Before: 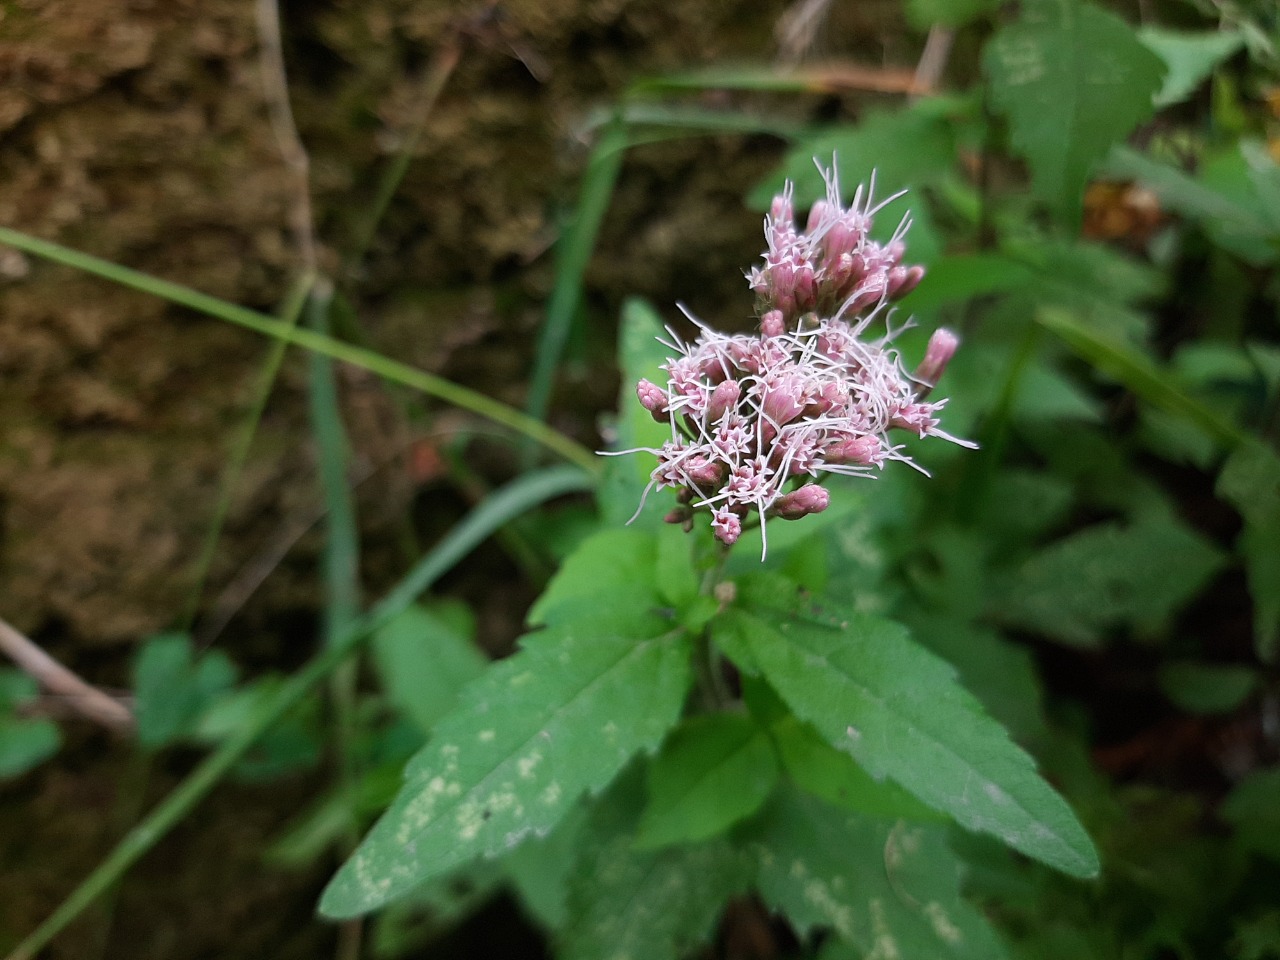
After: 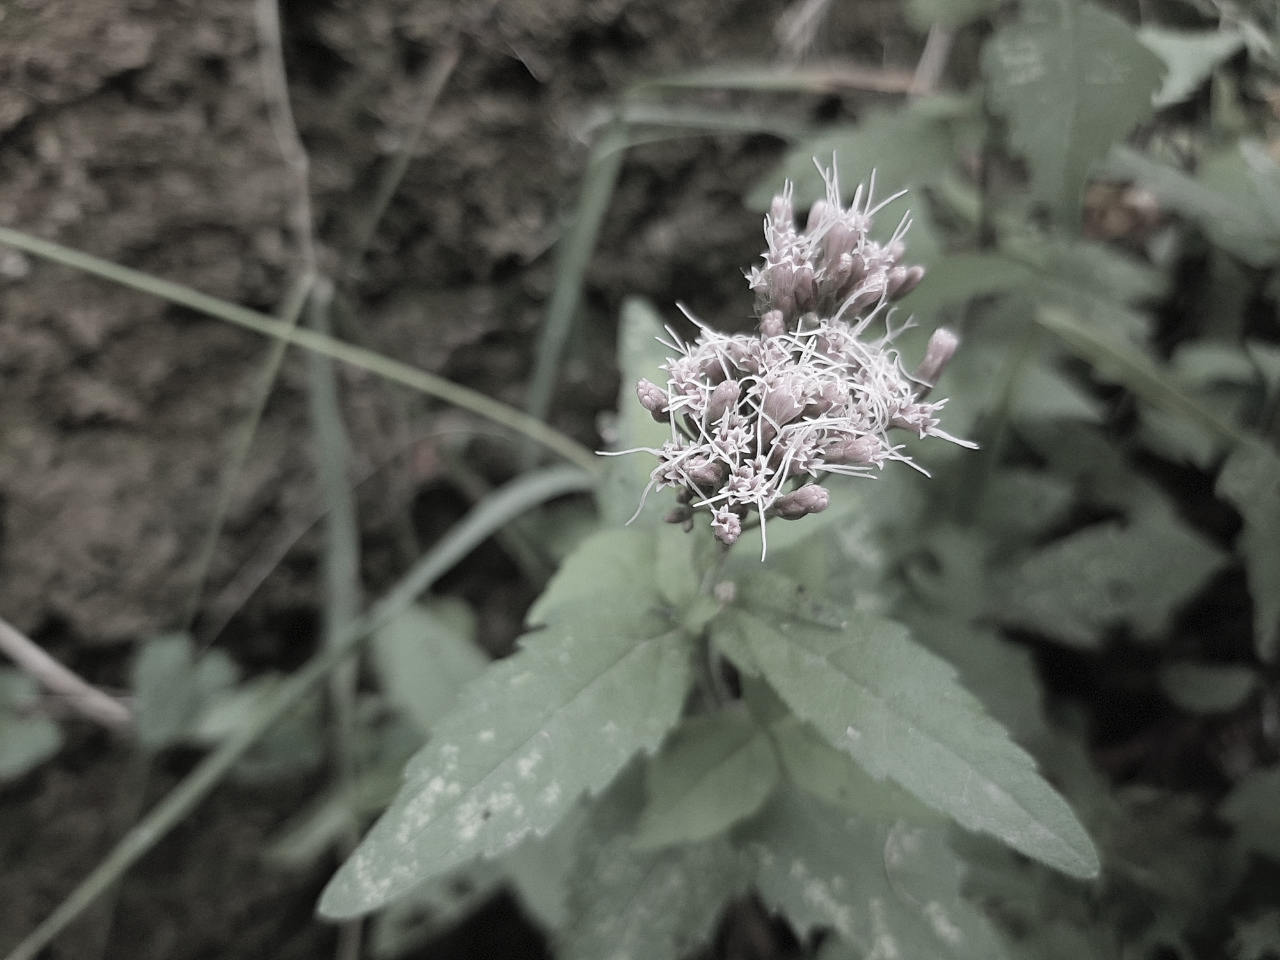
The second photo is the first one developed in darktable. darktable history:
color correction: highlights b* -0.05, saturation 0.23
contrast brightness saturation: brightness 0.131
